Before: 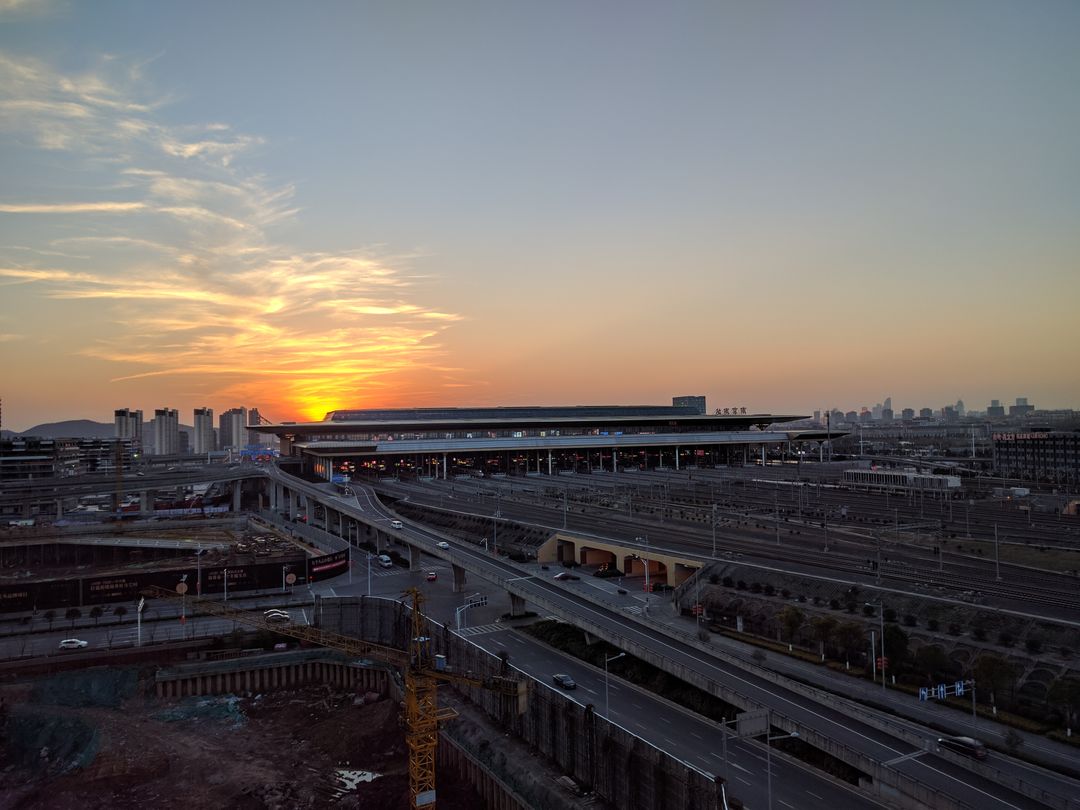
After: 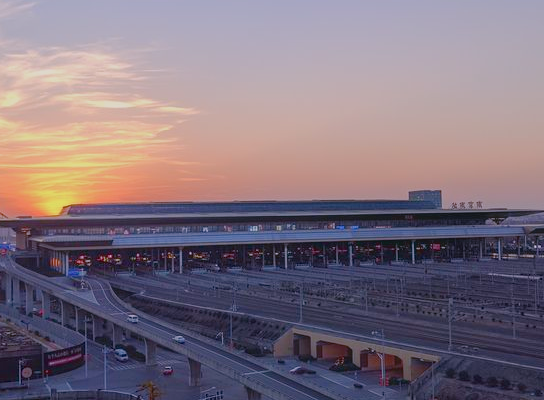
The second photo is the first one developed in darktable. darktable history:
color correction: highlights a* 2.92, highlights b* 5.01, shadows a* -1.55, shadows b* -4.89, saturation 0.815
color calibration: illuminant custom, x 0.367, y 0.392, temperature 4434.08 K
crop: left 24.535%, top 25.479%, right 25.083%, bottom 25.015%
contrast equalizer: octaves 7, y [[0.5, 0.488, 0.462, 0.461, 0.491, 0.5], [0.5 ×6], [0.5 ×6], [0 ×6], [0 ×6]]
exposure: exposure 0.366 EV, compensate highlight preservation false
color balance rgb: white fulcrum 0.981 EV, linear chroma grading › global chroma 0.562%, perceptual saturation grading › global saturation 20%, perceptual saturation grading › highlights -25.231%, perceptual saturation grading › shadows 26.17%, contrast -29.495%
tone equalizer: edges refinement/feathering 500, mask exposure compensation -1.57 EV, preserve details no
